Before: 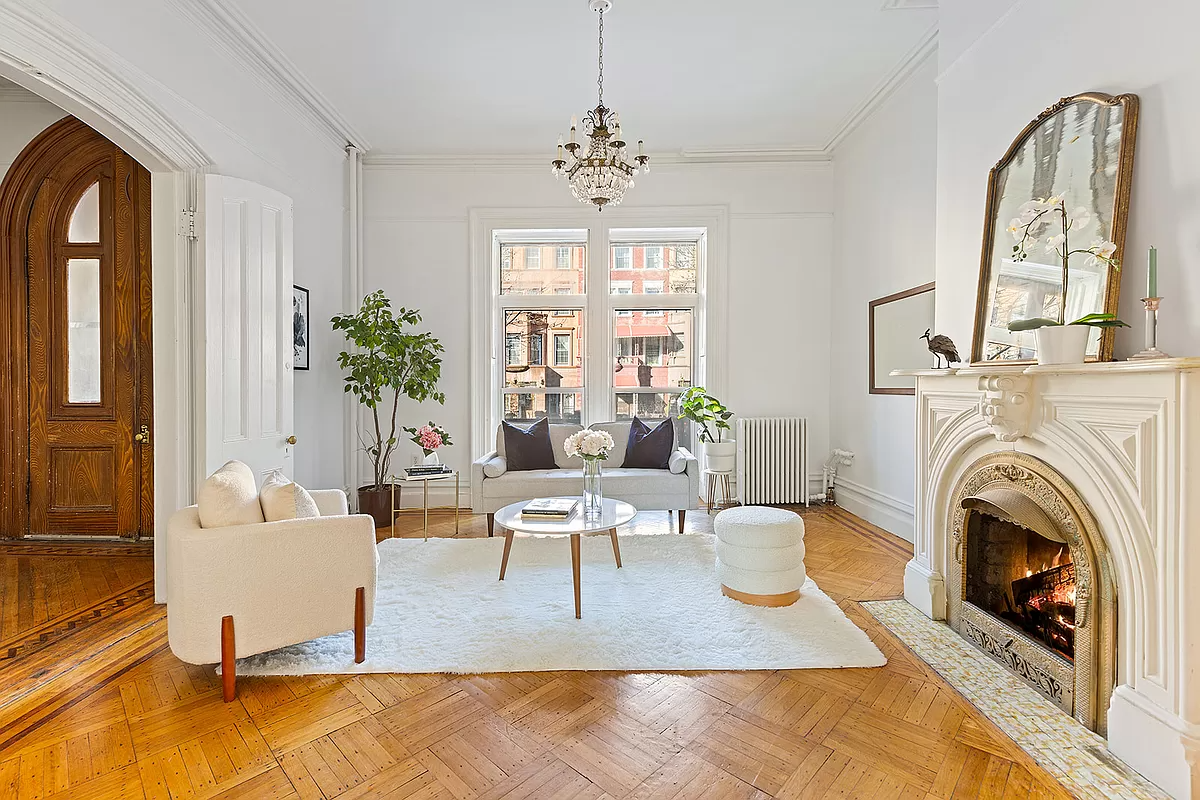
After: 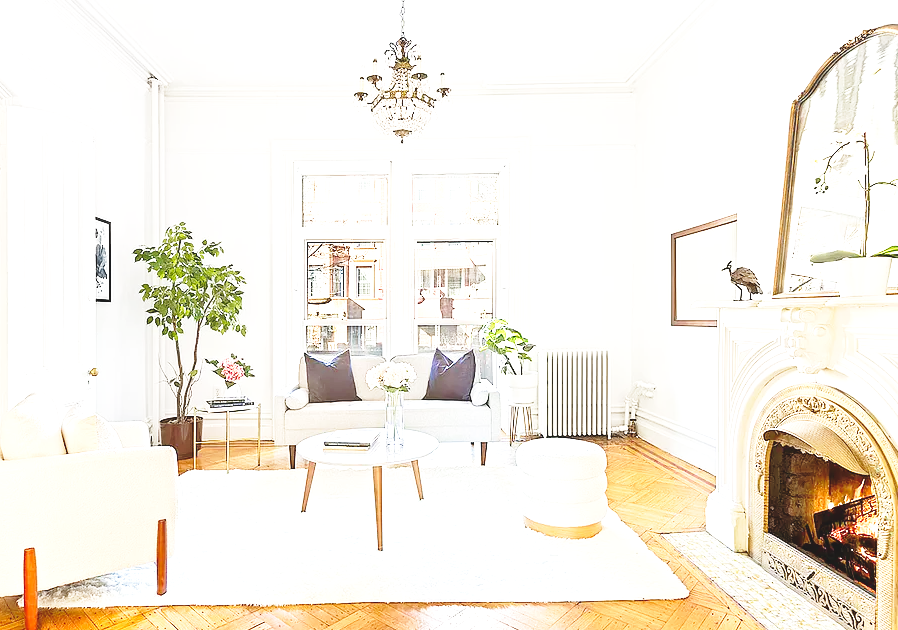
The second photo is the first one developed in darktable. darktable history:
velvia: strength 14.72%
crop: left 16.543%, top 8.584%, right 8.61%, bottom 12.626%
base curve: curves: ch0 [(0, 0) (0.028, 0.03) (0.121, 0.232) (0.46, 0.748) (0.859, 0.968) (1, 1)], preserve colors none
exposure: black level correction -0.006, exposure 1 EV, compensate exposure bias true, compensate highlight preservation false
